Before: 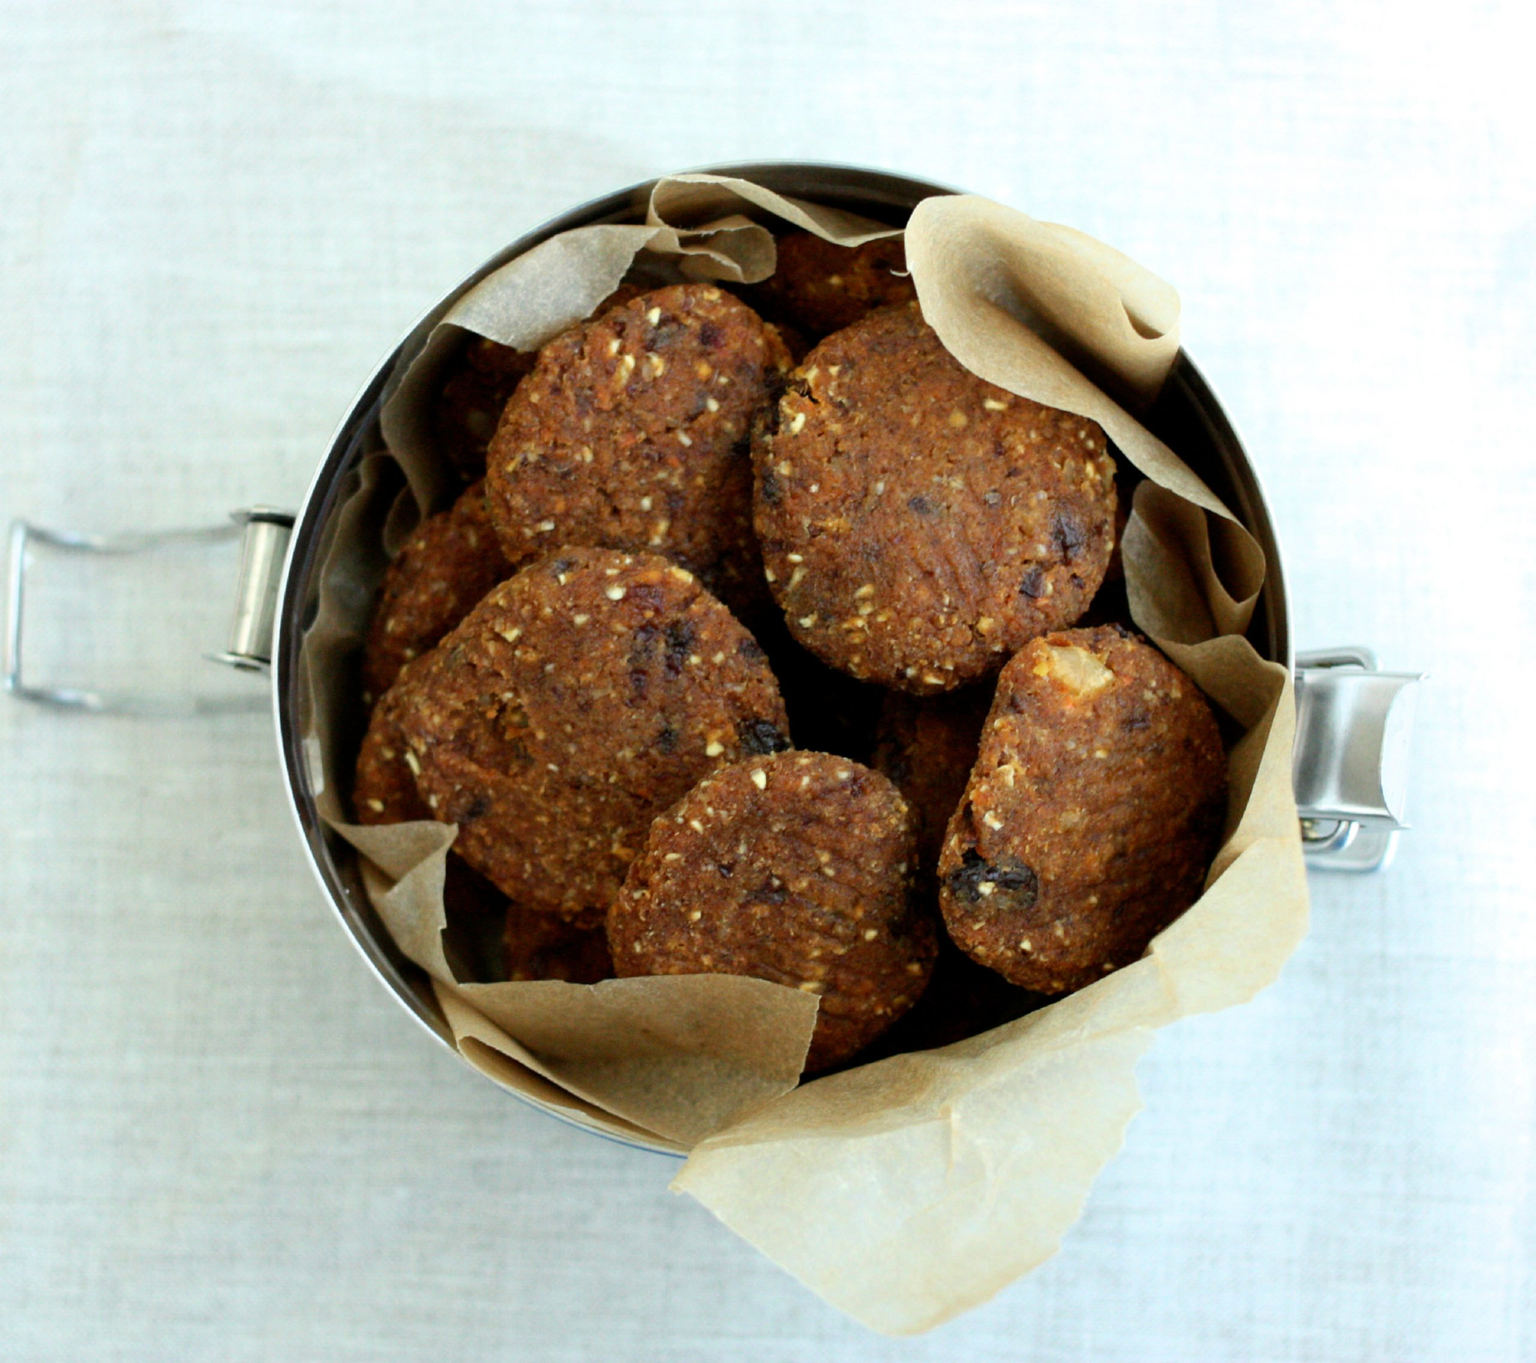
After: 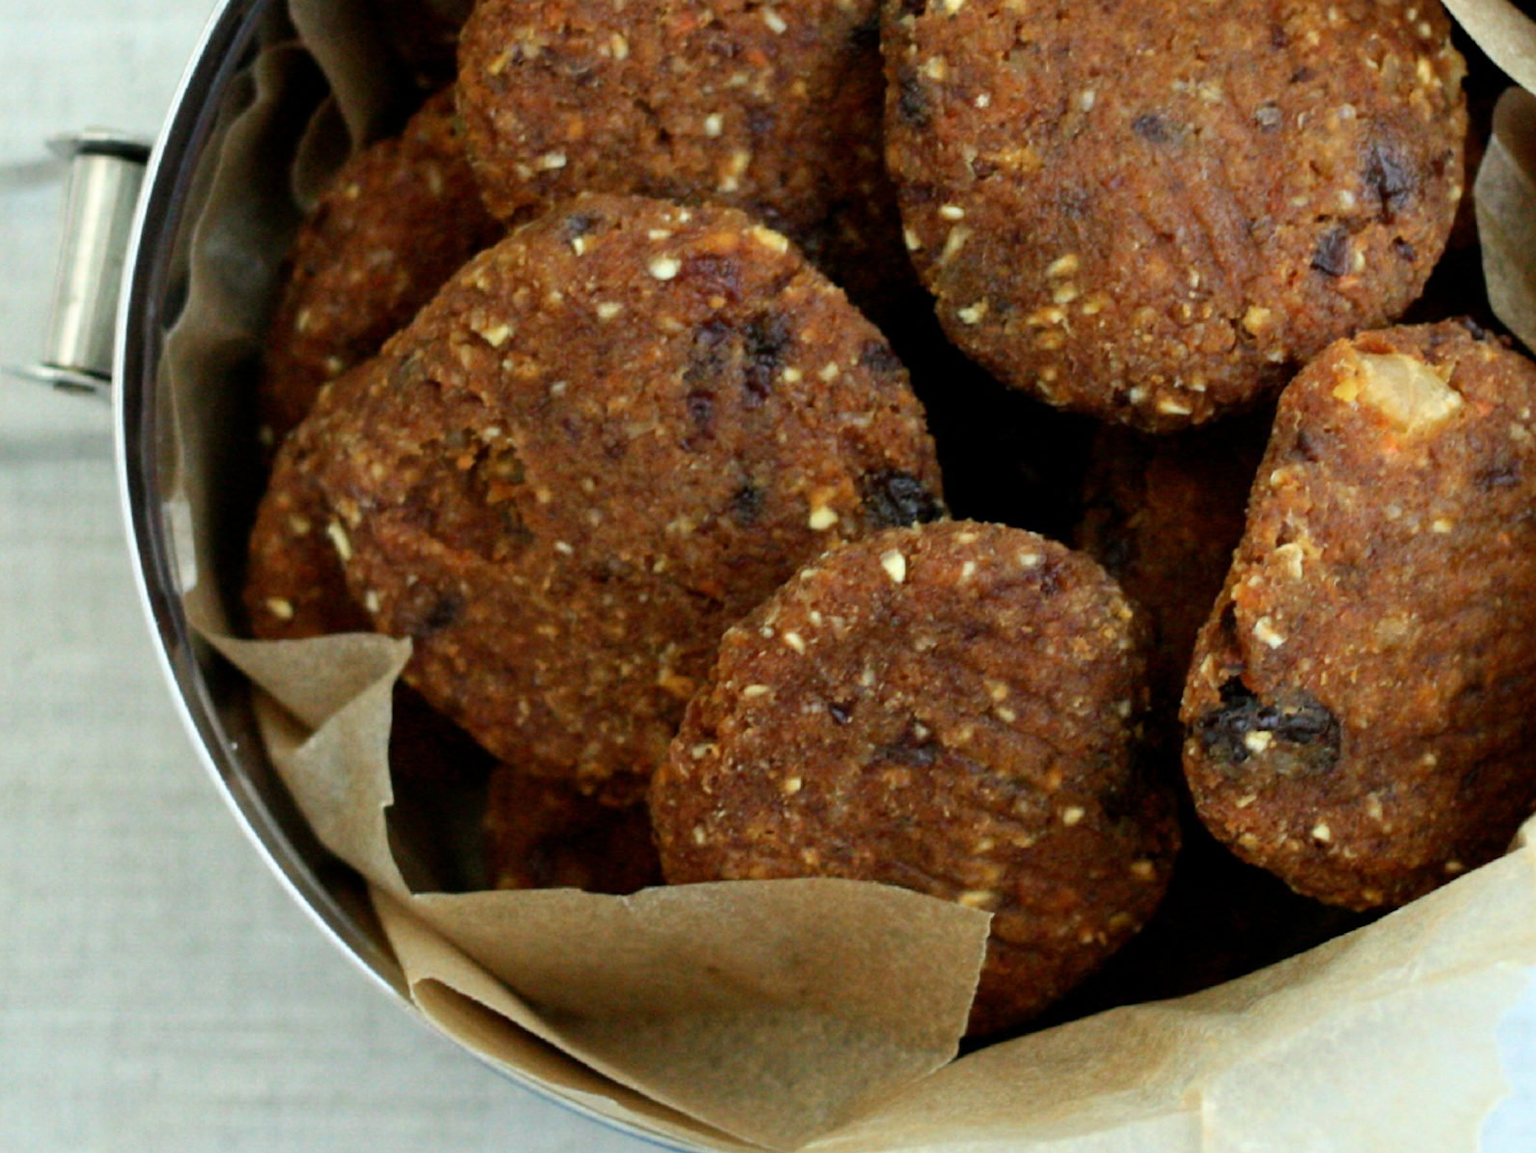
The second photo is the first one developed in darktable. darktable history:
crop: left 13.103%, top 31.221%, right 24.469%, bottom 15.911%
